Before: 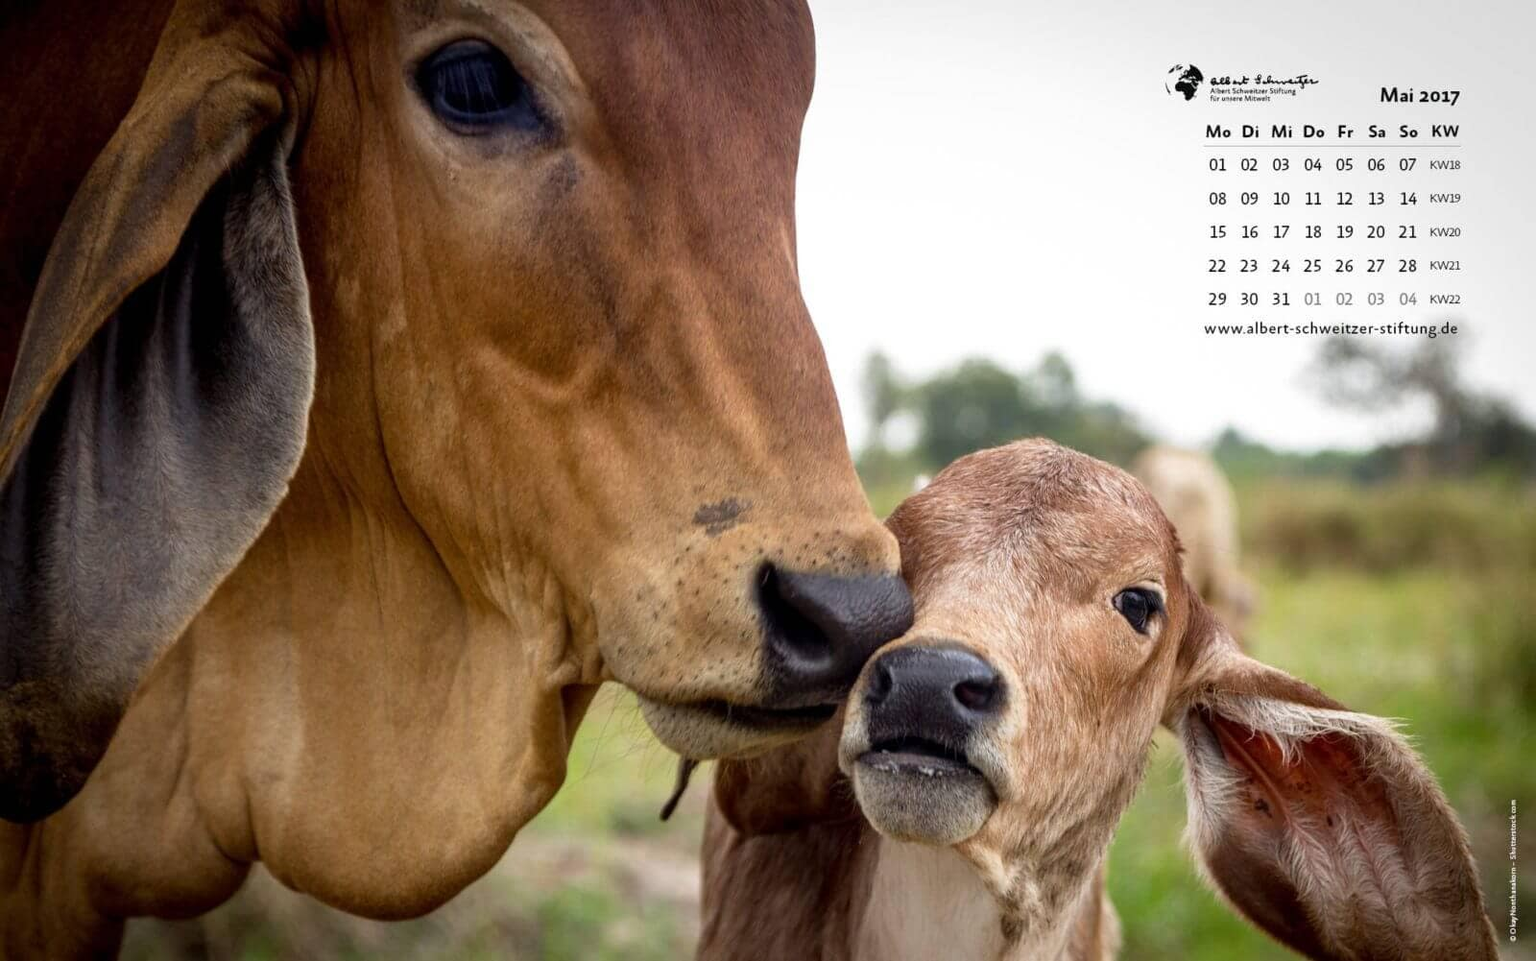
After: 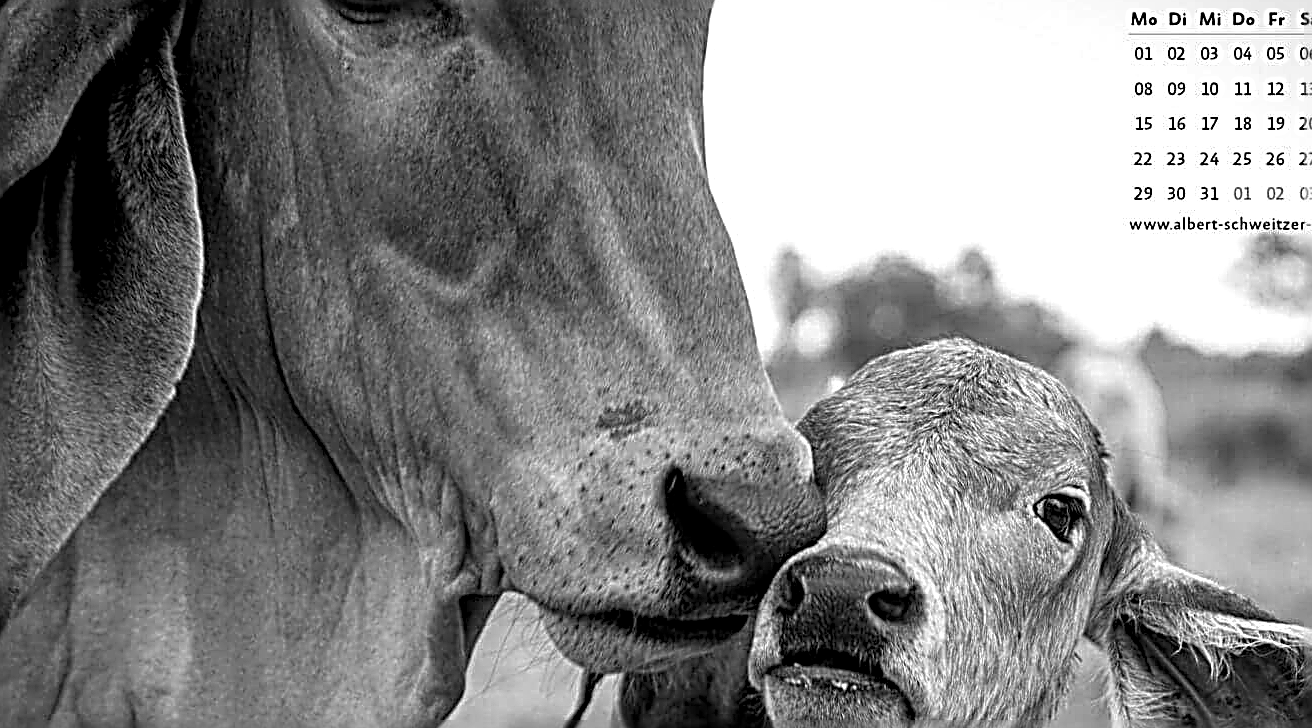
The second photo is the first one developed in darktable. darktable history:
crop: left 7.856%, top 11.836%, right 10.12%, bottom 15.387%
local contrast: highlights 99%, shadows 86%, detail 160%, midtone range 0.2
sharpen: radius 3.158, amount 1.731
monochrome: on, module defaults
